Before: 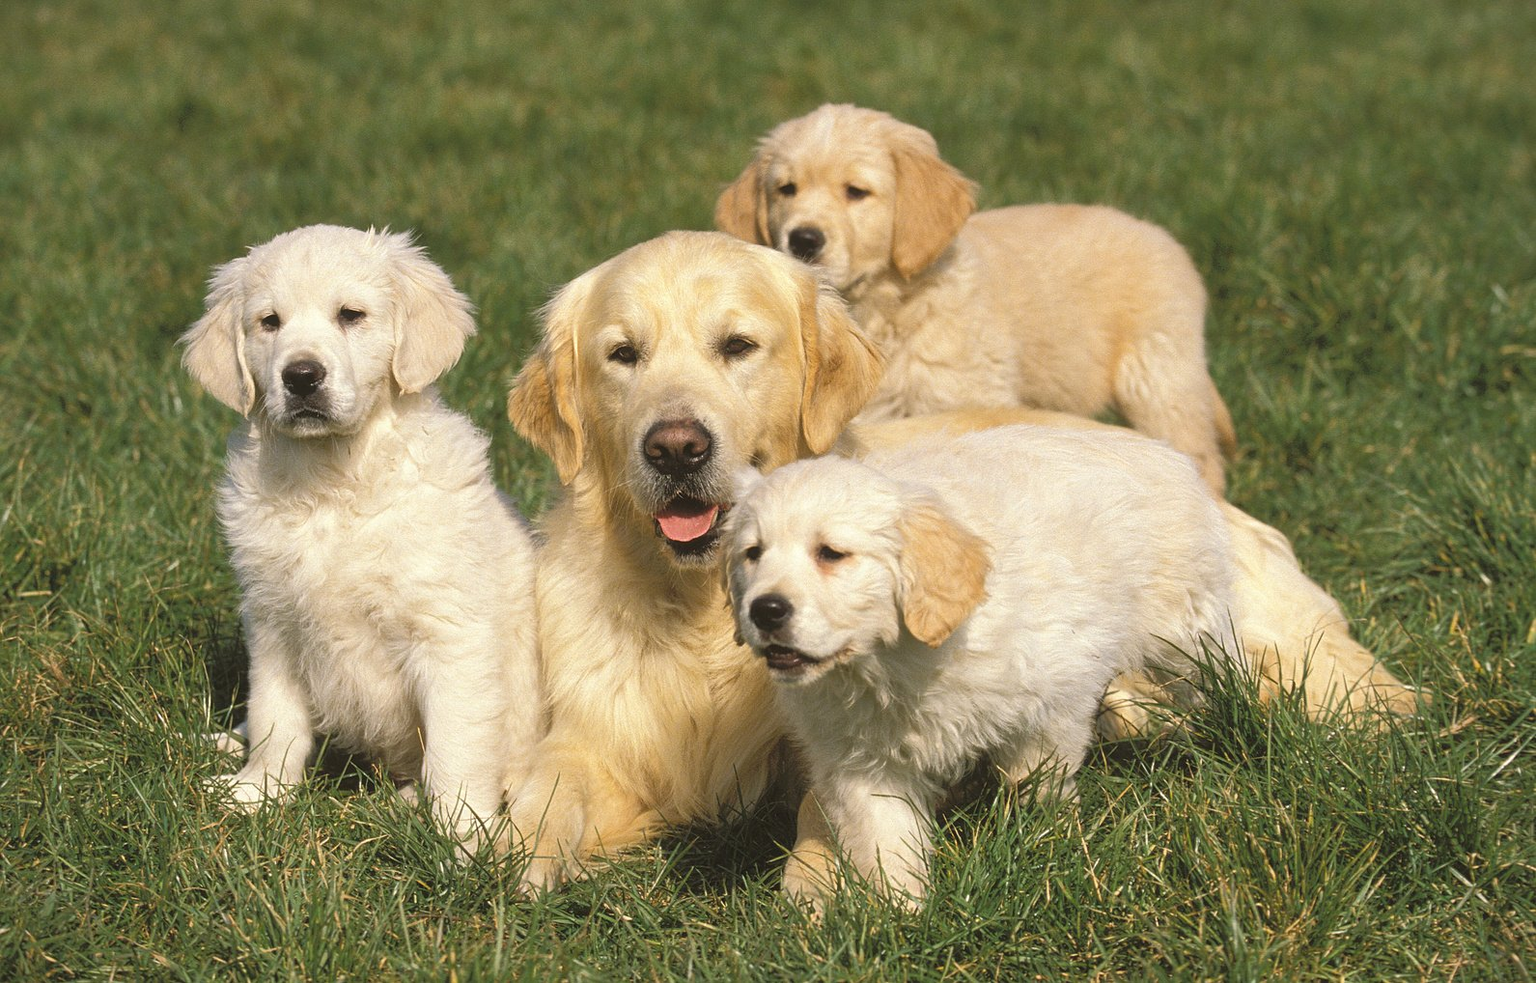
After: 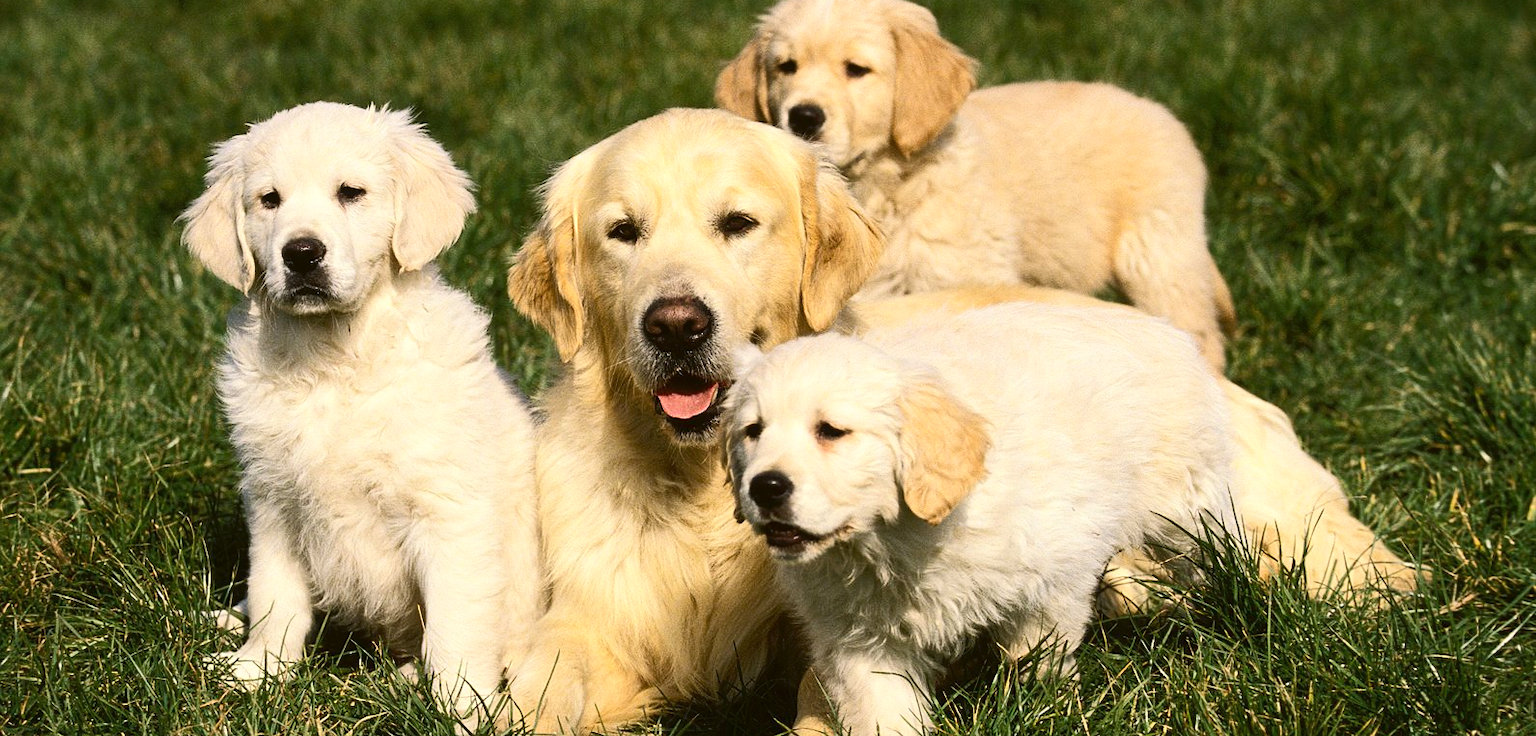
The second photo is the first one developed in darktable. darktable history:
crop and rotate: top 12.5%, bottom 12.5%
contrast brightness saturation: contrast 0.32, brightness -0.08, saturation 0.17
